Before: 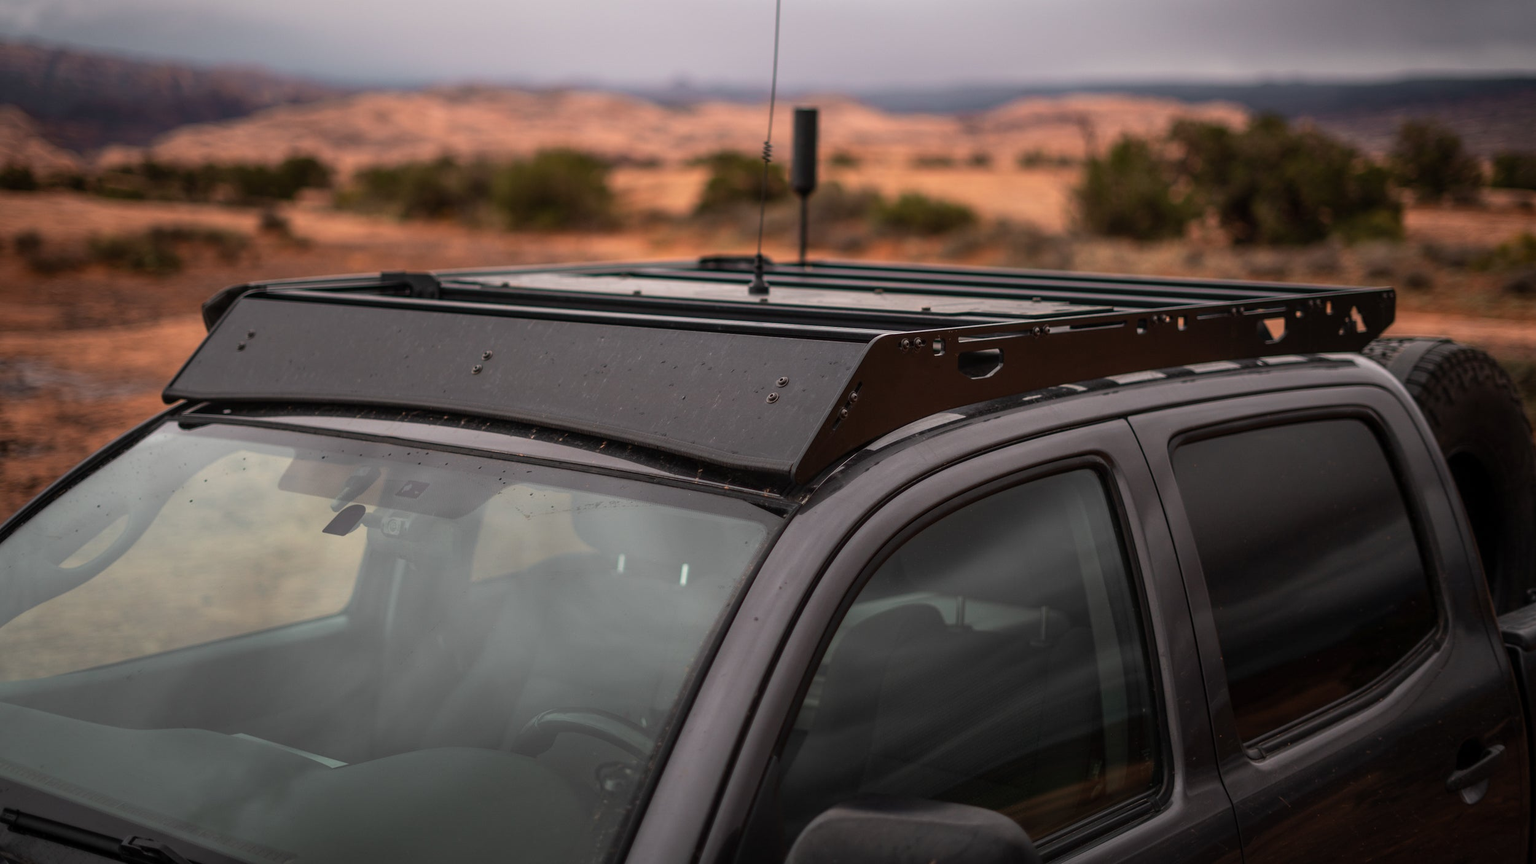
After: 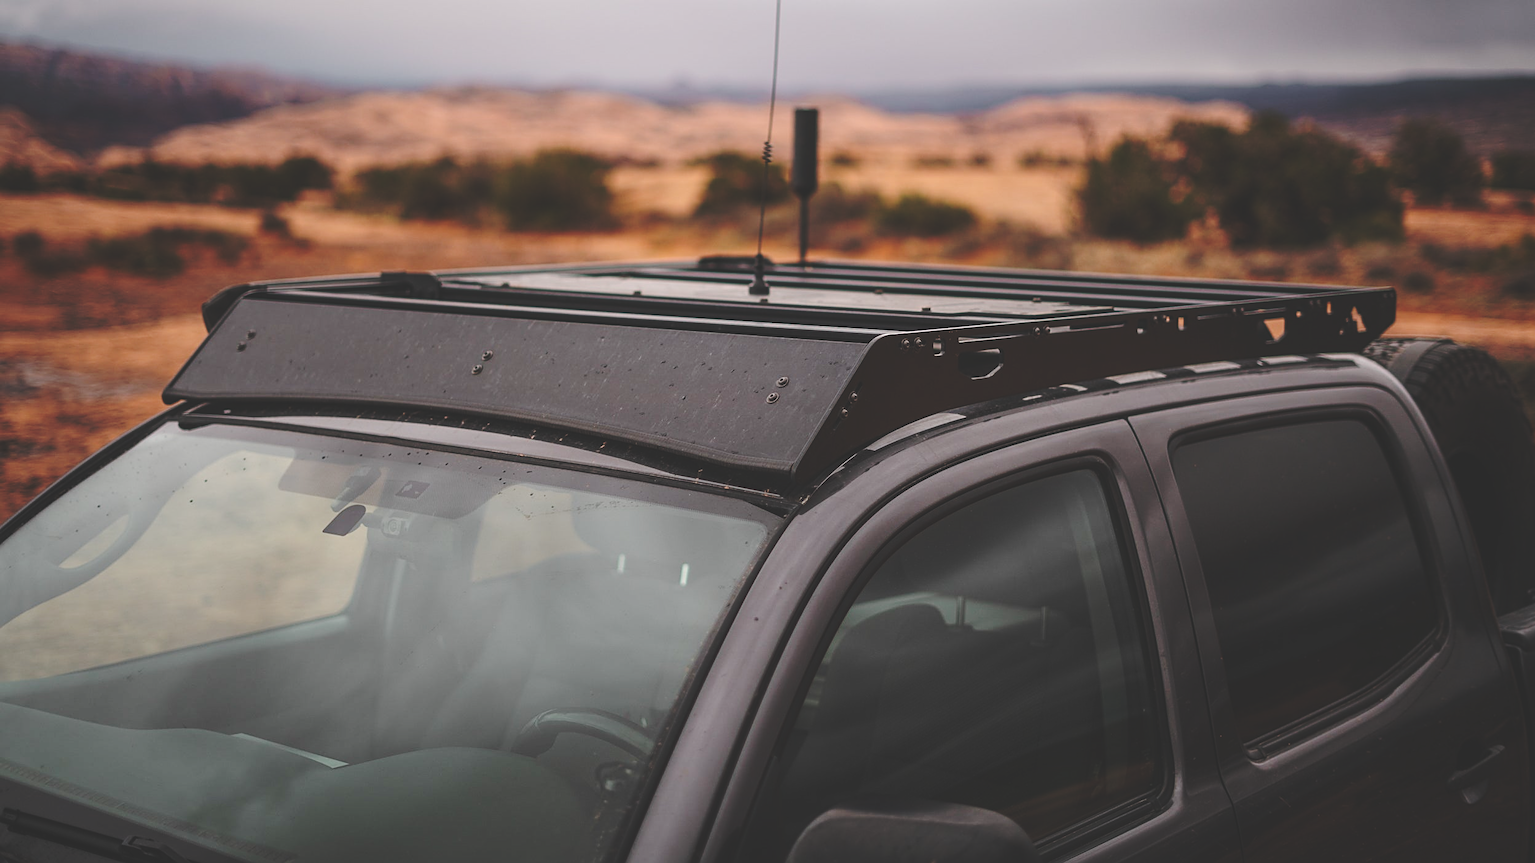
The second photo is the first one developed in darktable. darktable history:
base curve: curves: ch0 [(0, 0.024) (0.055, 0.065) (0.121, 0.166) (0.236, 0.319) (0.693, 0.726) (1, 1)], preserve colors none
sharpen: on, module defaults
